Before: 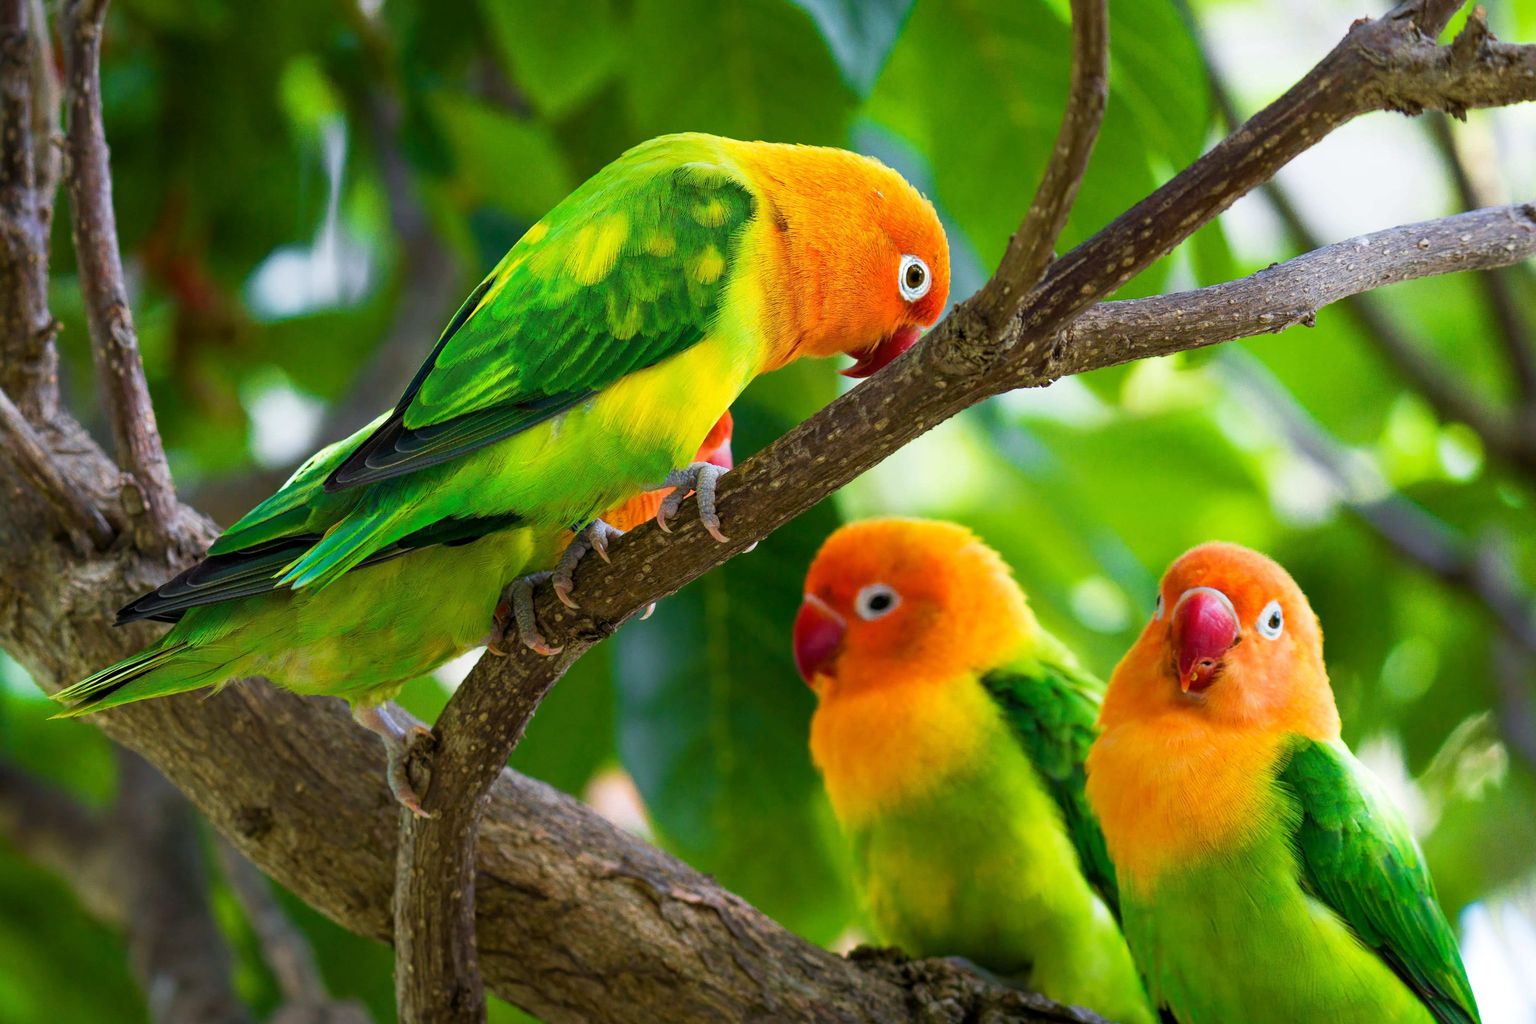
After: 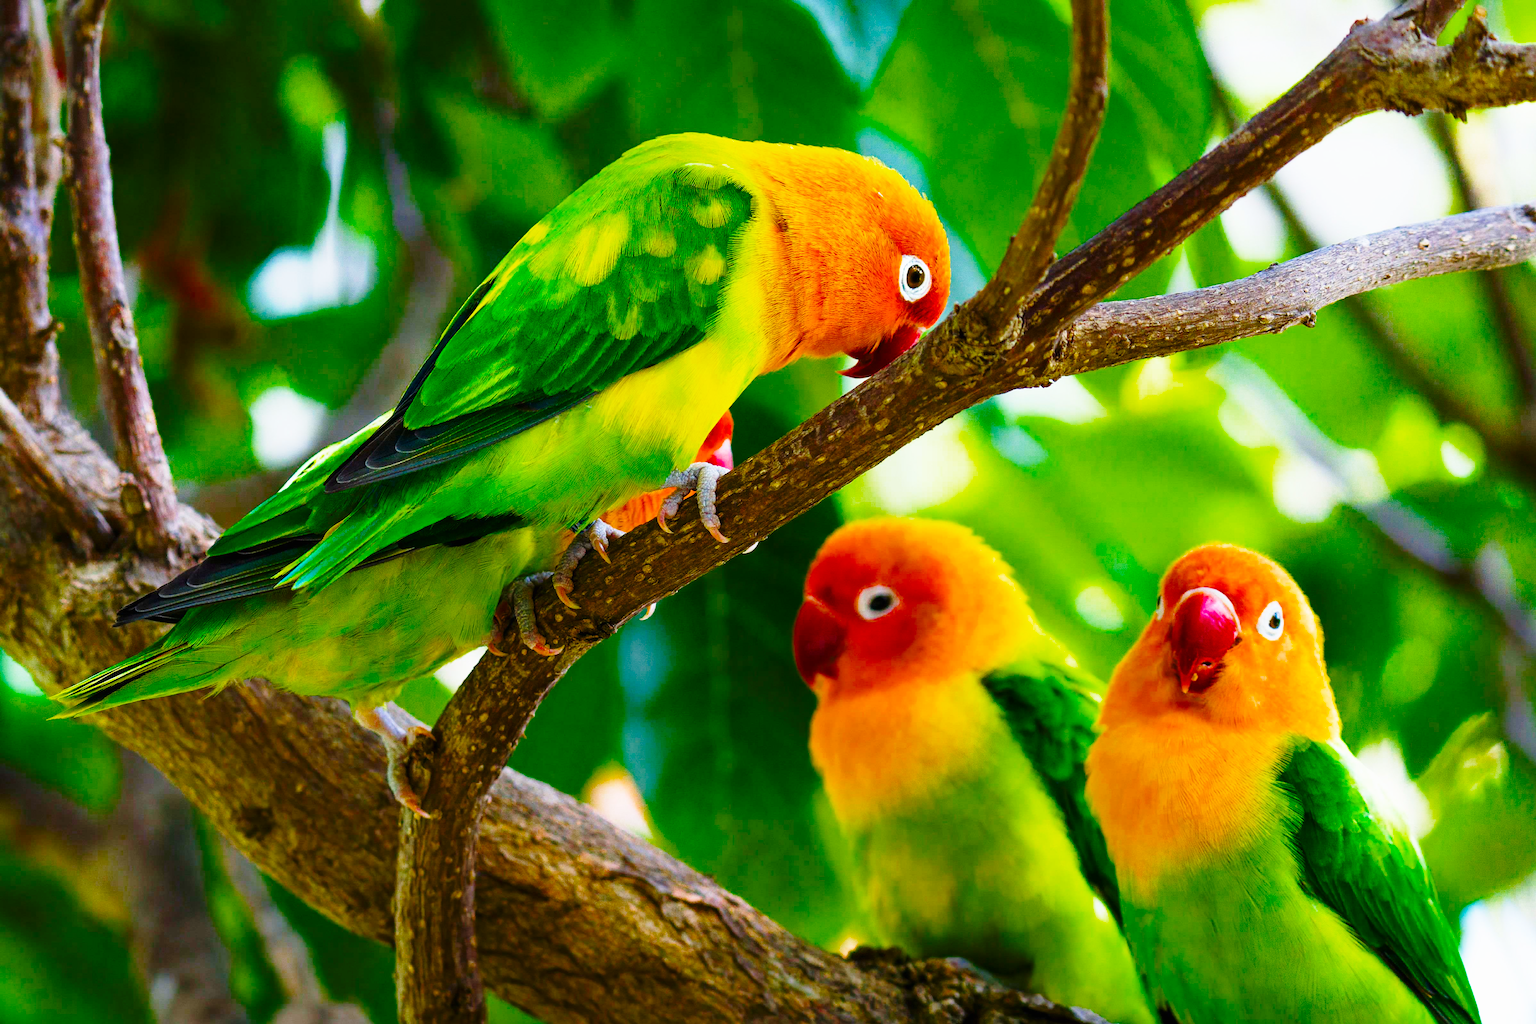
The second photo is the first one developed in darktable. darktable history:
base curve: curves: ch0 [(0, 0) (0.028, 0.03) (0.121, 0.232) (0.46, 0.748) (0.859, 0.968) (1, 1)], preserve colors none
contrast brightness saturation: contrast -0.011, brightness -0.012, saturation 0.028
color balance rgb: linear chroma grading › global chroma 0.387%, perceptual saturation grading › global saturation 29.715%, global vibrance 16.498%, saturation formula JzAzBz (2021)
sharpen: radius 1.814, amount 0.402, threshold 1.391
